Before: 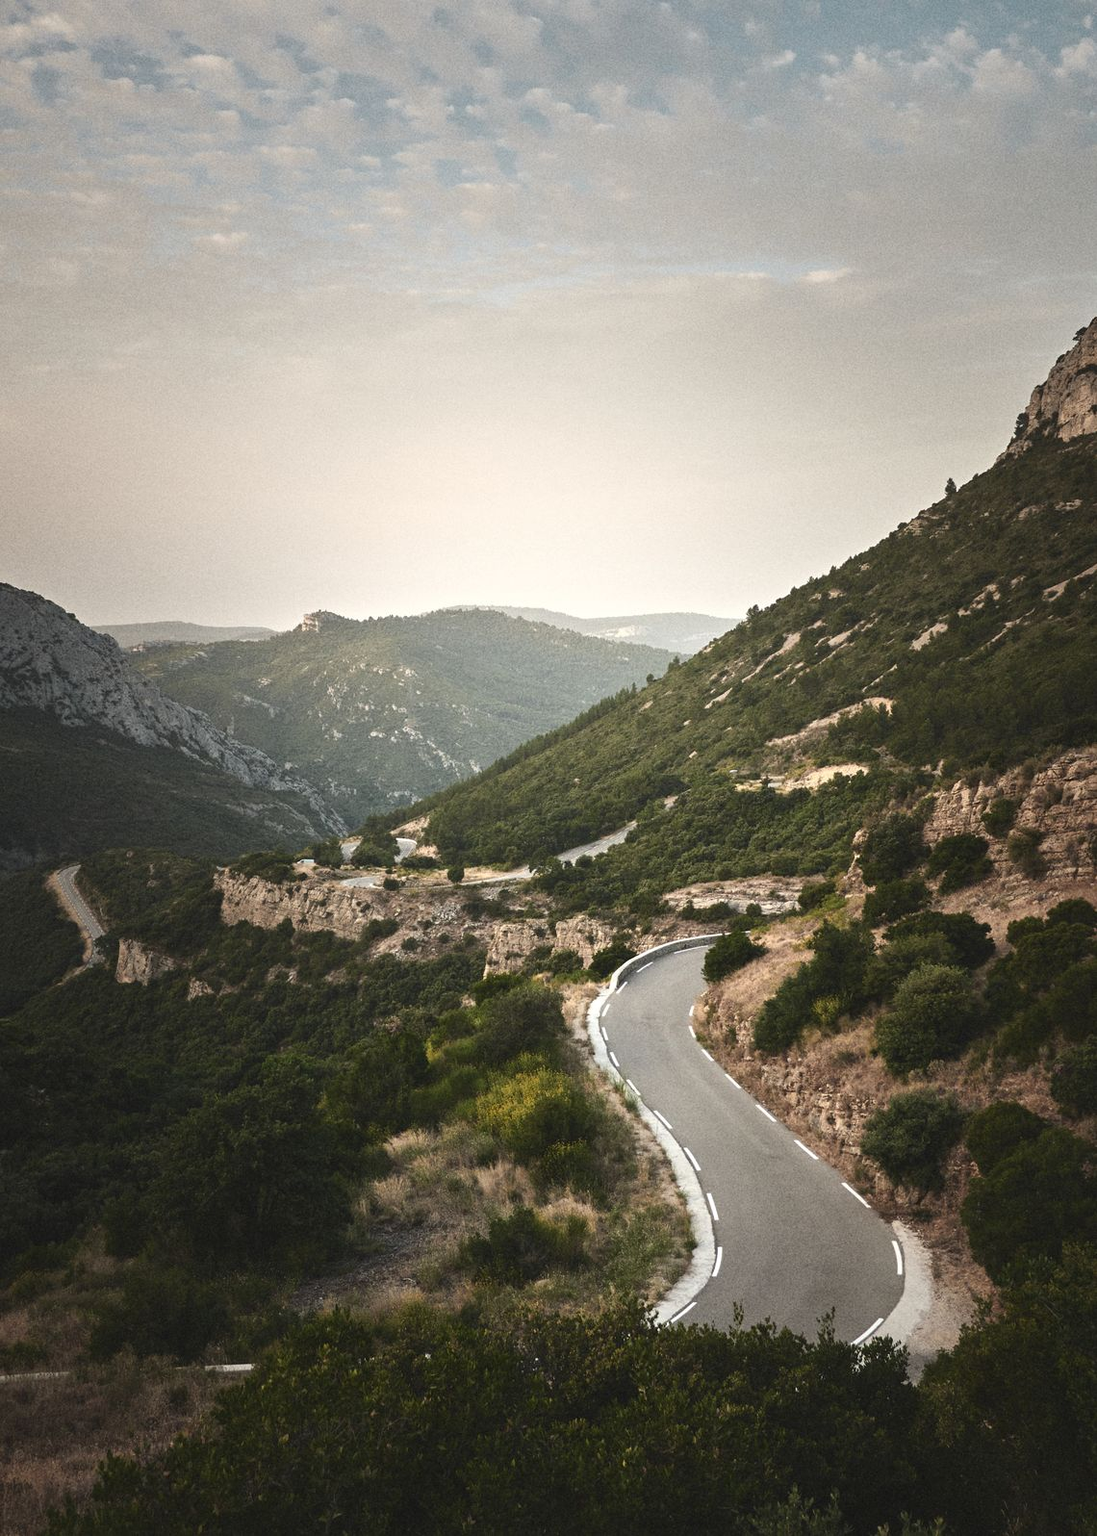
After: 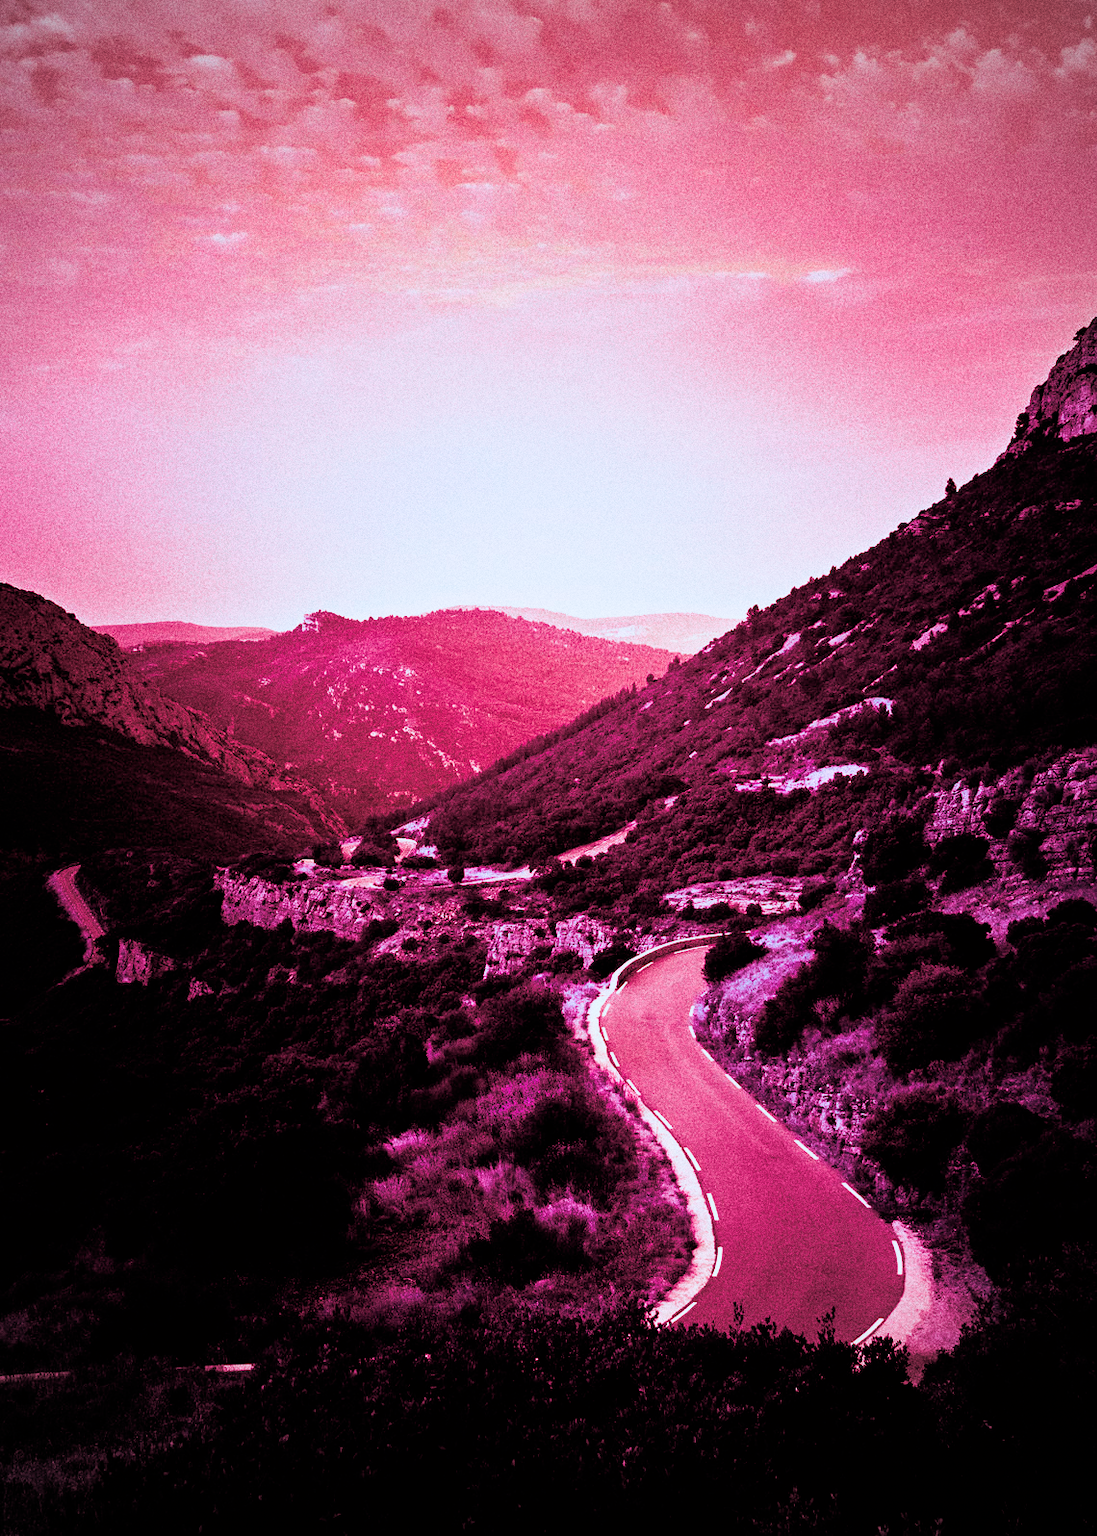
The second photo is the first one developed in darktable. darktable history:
vignetting: fall-off start 79.88%
exposure: black level correction 0.001, exposure 0.5 EV, compensate exposure bias true, compensate highlight preservation false
filmic rgb: black relative exposure -7.65 EV, white relative exposure 4.56 EV, hardness 3.61
color balance rgb: shadows lift › luminance -18.76%, shadows lift › chroma 35.44%, power › luminance -3.76%, power › hue 142.17°, highlights gain › chroma 7.5%, highlights gain › hue 184.75°, global offset › luminance -0.52%, global offset › chroma 0.91%, global offset › hue 173.36°, shadows fall-off 300%, white fulcrum 2 EV, highlights fall-off 300%, linear chroma grading › shadows 17.19%, linear chroma grading › highlights 61.12%, linear chroma grading › global chroma 50%, hue shift -150.52°, perceptual brilliance grading › global brilliance 12%, mask middle-gray fulcrum 100%, contrast gray fulcrum 38.43%, contrast 35.15%, saturation formula JzAzBz (2021)
grain: coarseness 0.09 ISO, strength 40%
split-toning: highlights › hue 298.8°, highlights › saturation 0.73, compress 41.76%
